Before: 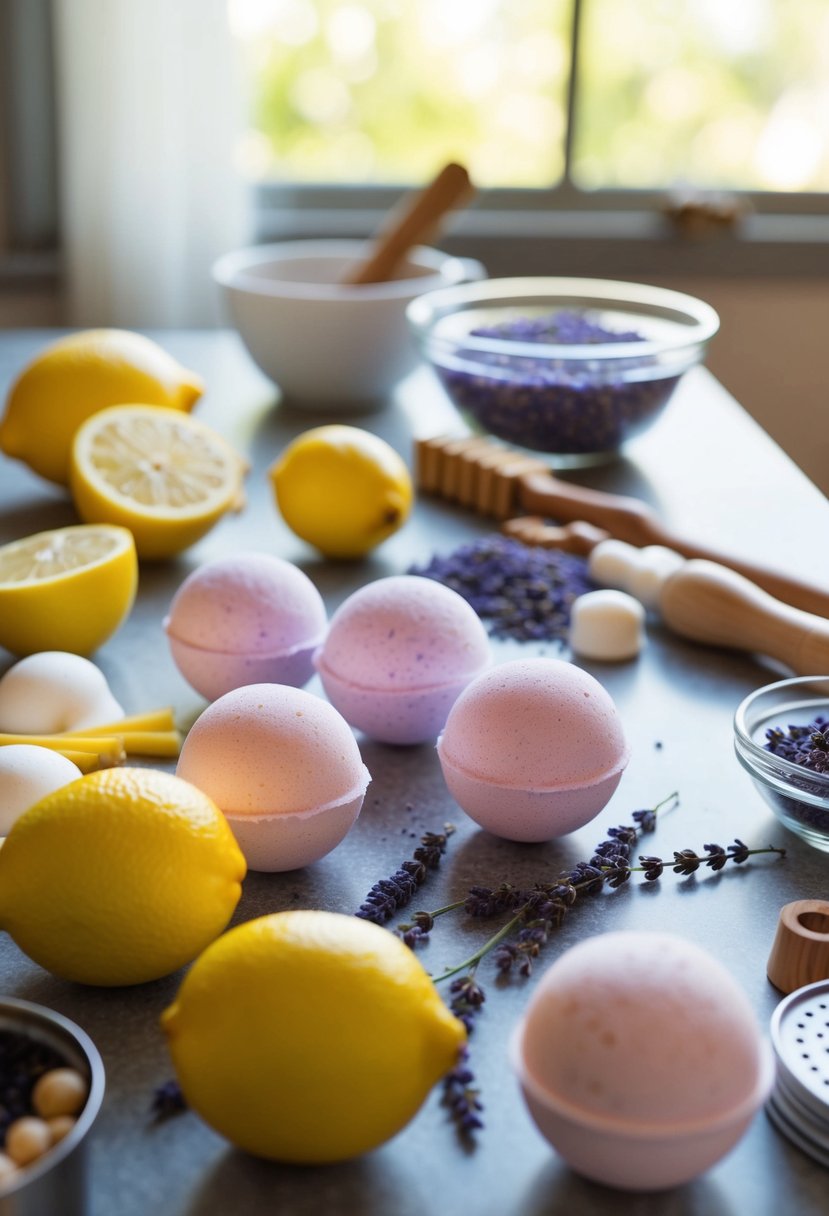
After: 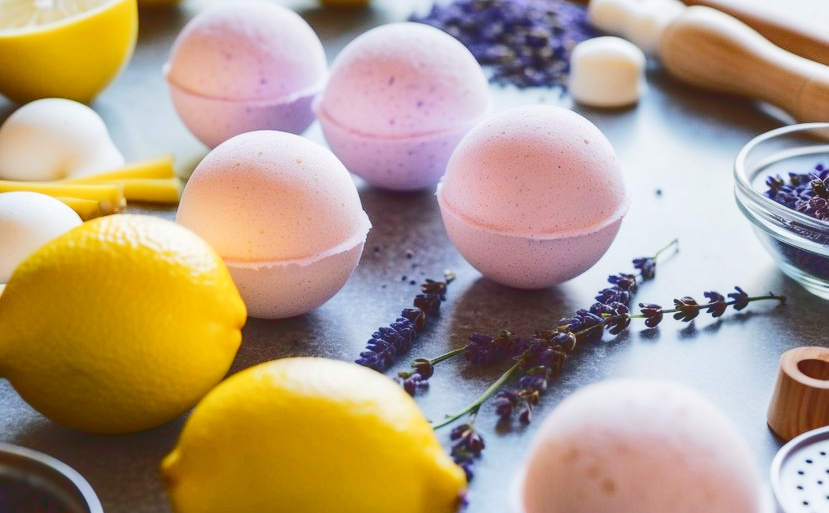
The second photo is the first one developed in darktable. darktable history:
base curve: curves: ch0 [(0, 0.024) (0.055, 0.065) (0.121, 0.166) (0.236, 0.319) (0.693, 0.726) (1, 1)]
tone curve: curves: ch0 [(0.003, 0.029) (0.037, 0.036) (0.149, 0.117) (0.297, 0.318) (0.422, 0.474) (0.531, 0.6) (0.743, 0.809) (0.877, 0.901) (1, 0.98)]; ch1 [(0, 0) (0.305, 0.325) (0.453, 0.437) (0.482, 0.479) (0.501, 0.5) (0.506, 0.503) (0.567, 0.572) (0.605, 0.608) (0.668, 0.69) (1, 1)]; ch2 [(0, 0) (0.313, 0.306) (0.4, 0.399) (0.45, 0.48) (0.499, 0.502) (0.512, 0.523) (0.57, 0.595) (0.653, 0.662) (1, 1)], preserve colors none
crop: top 45.555%, bottom 12.248%
local contrast: on, module defaults
